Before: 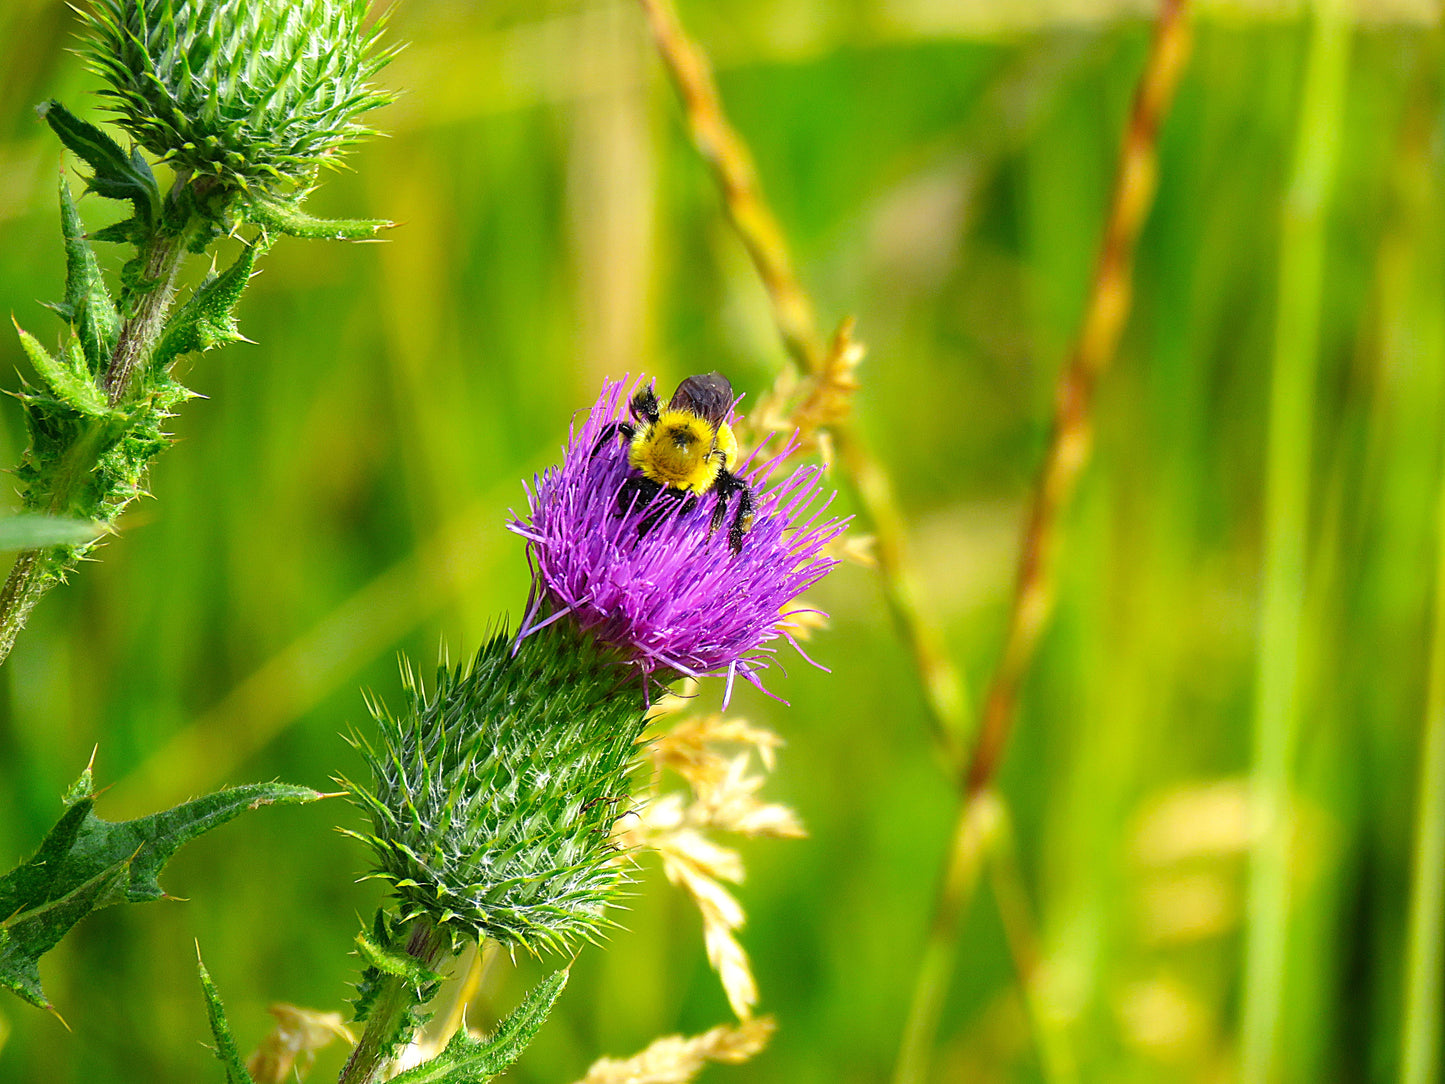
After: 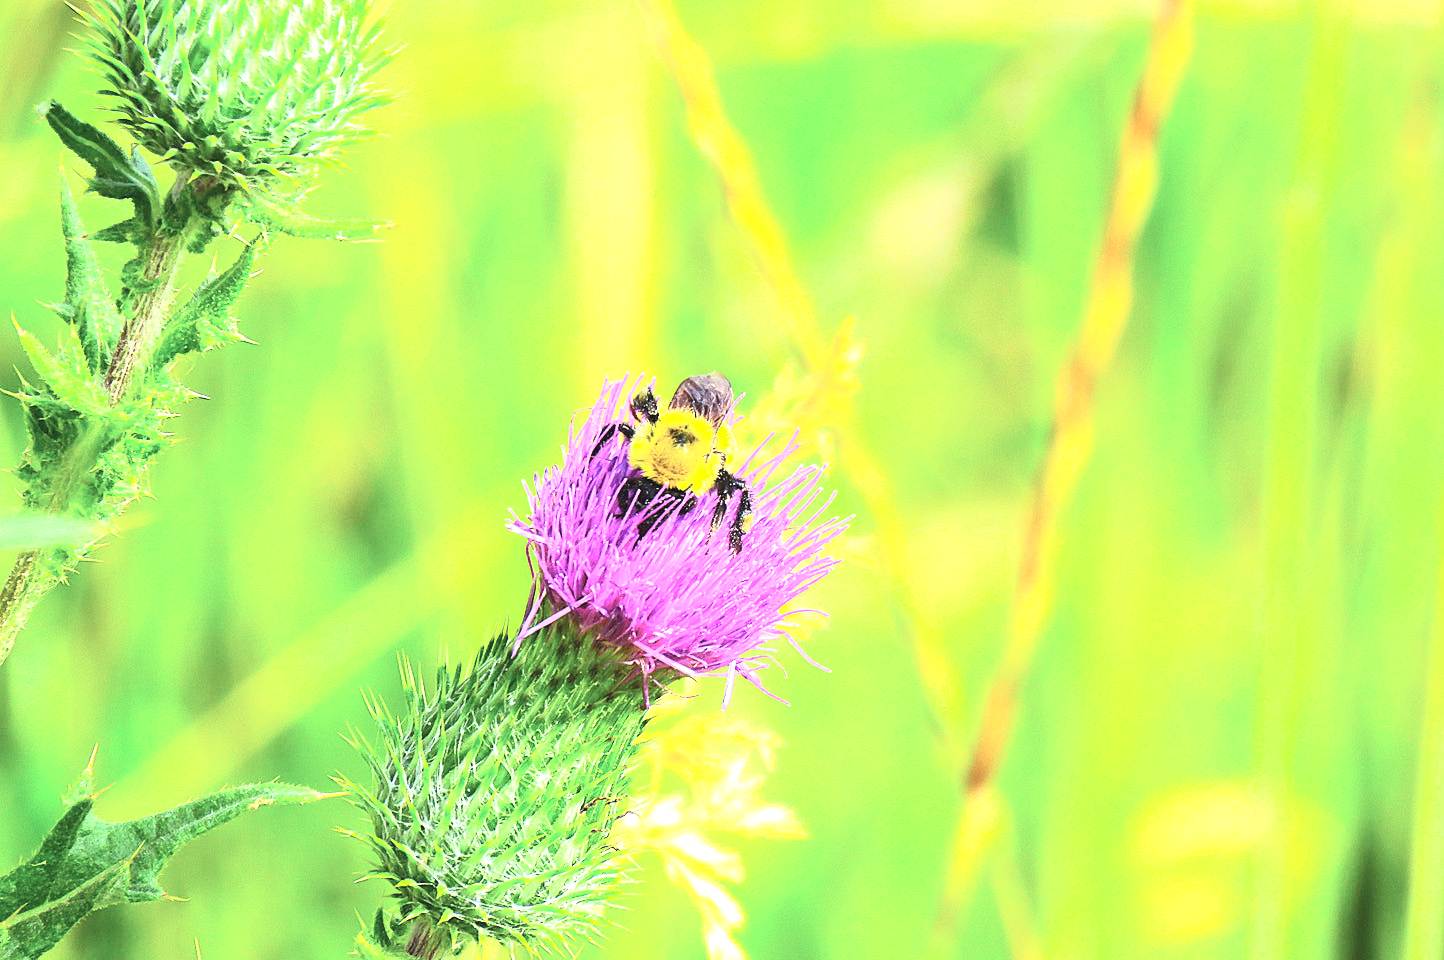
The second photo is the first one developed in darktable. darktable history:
color zones: curves: ch1 [(0.113, 0.438) (0.75, 0.5)]; ch2 [(0.12, 0.526) (0.75, 0.5)]
exposure: black level correction 0, exposure 1 EV, compensate highlight preservation false
crop and rotate: top 0%, bottom 11.409%
contrast brightness saturation: contrast 0.377, brightness 0.524
